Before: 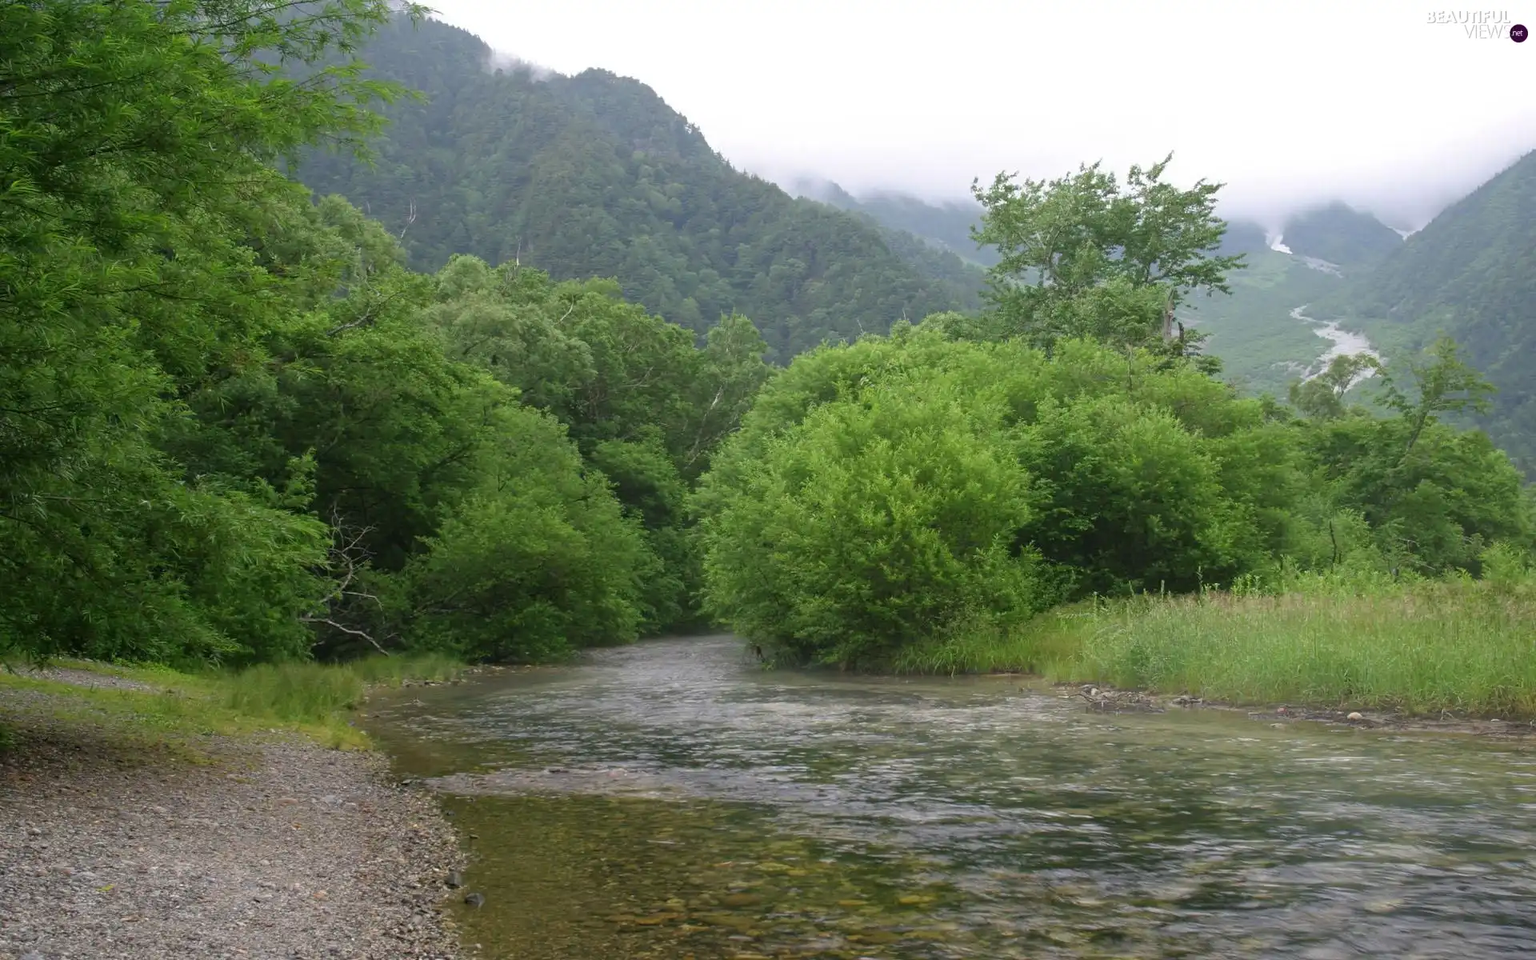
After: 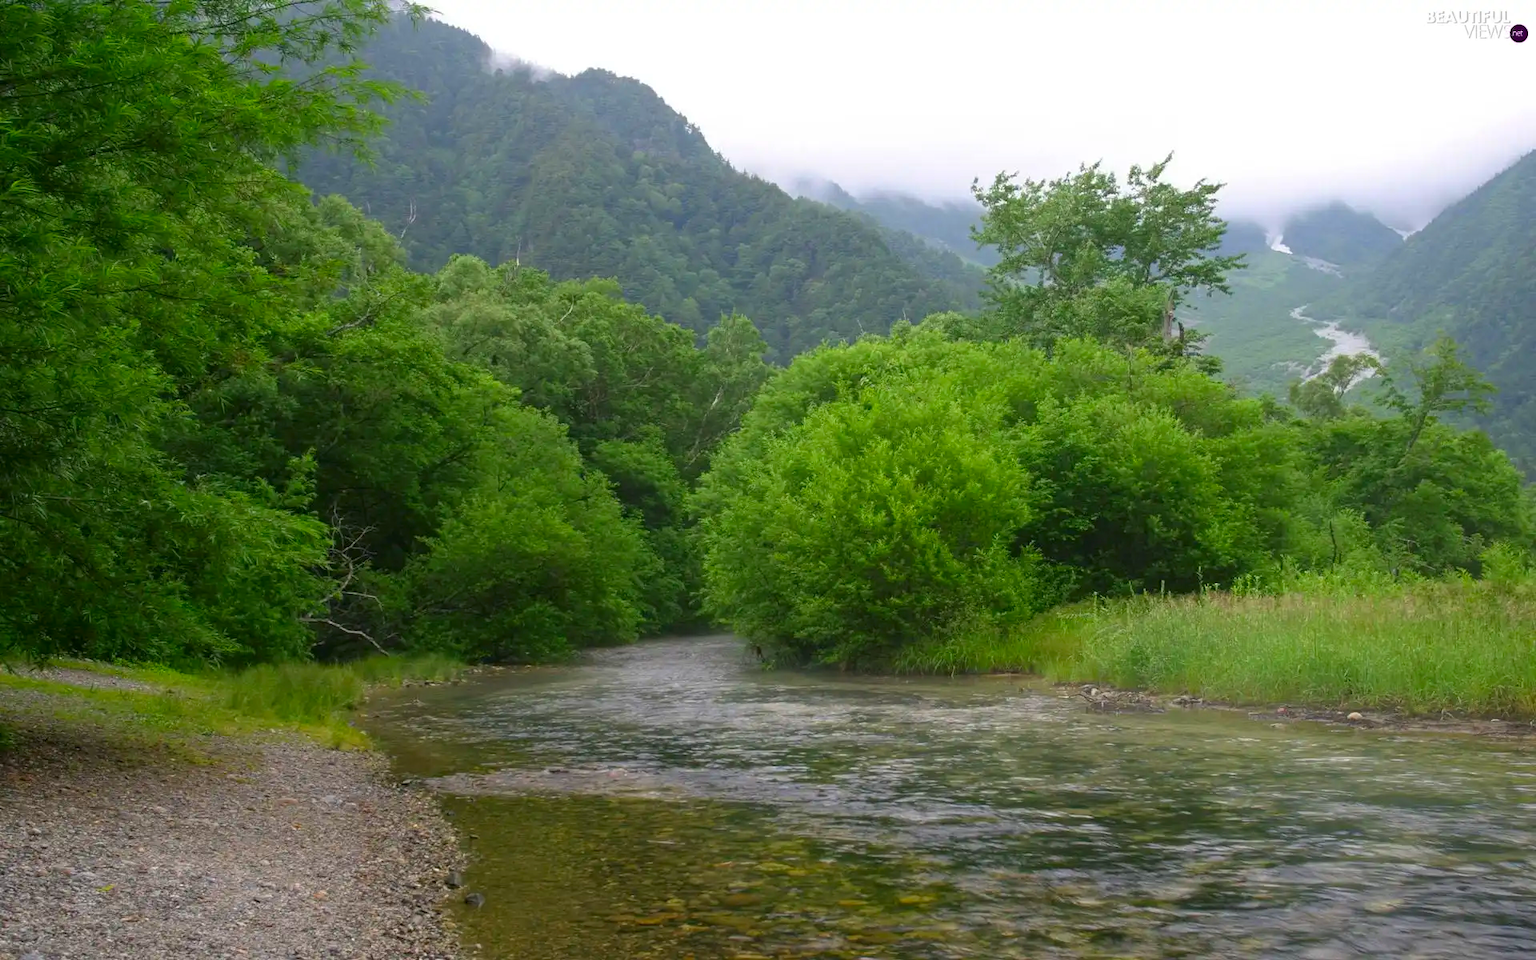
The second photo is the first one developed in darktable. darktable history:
contrast brightness saturation: brightness -0.026, saturation 0.342
